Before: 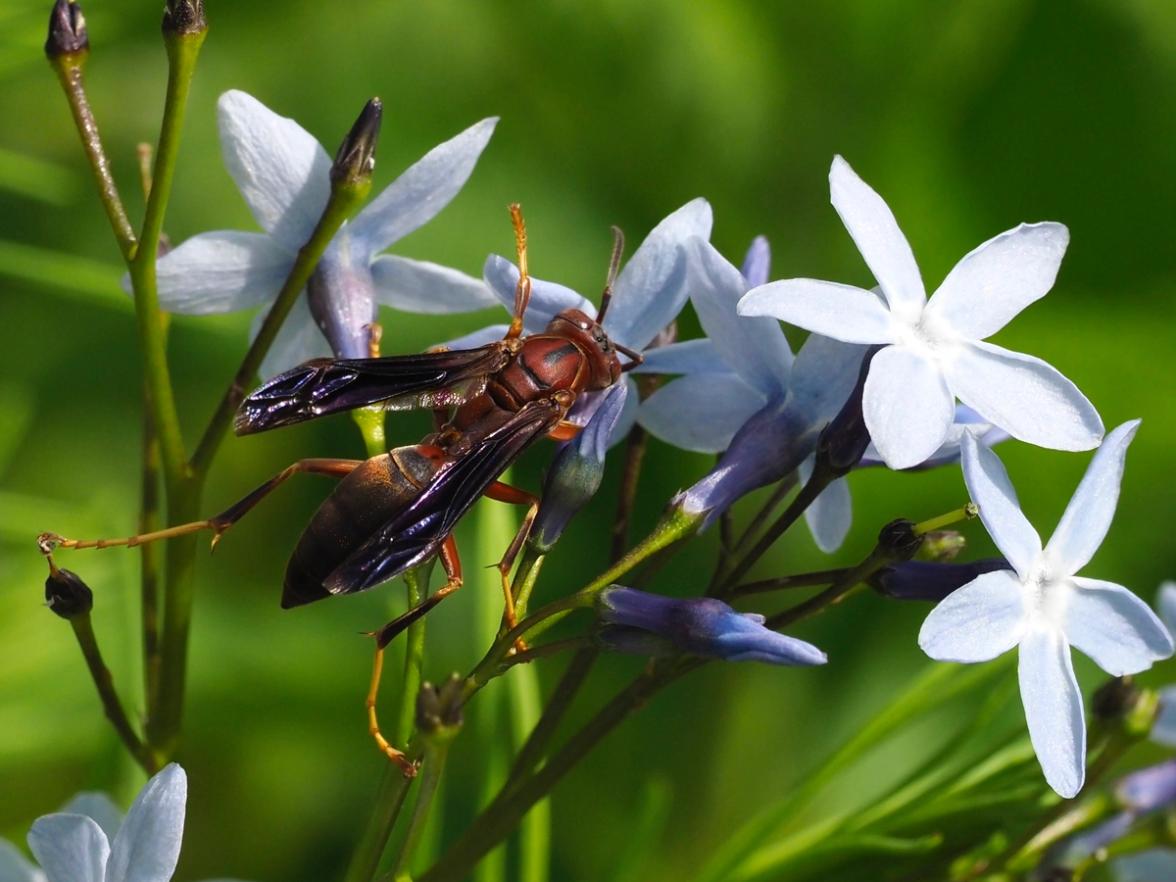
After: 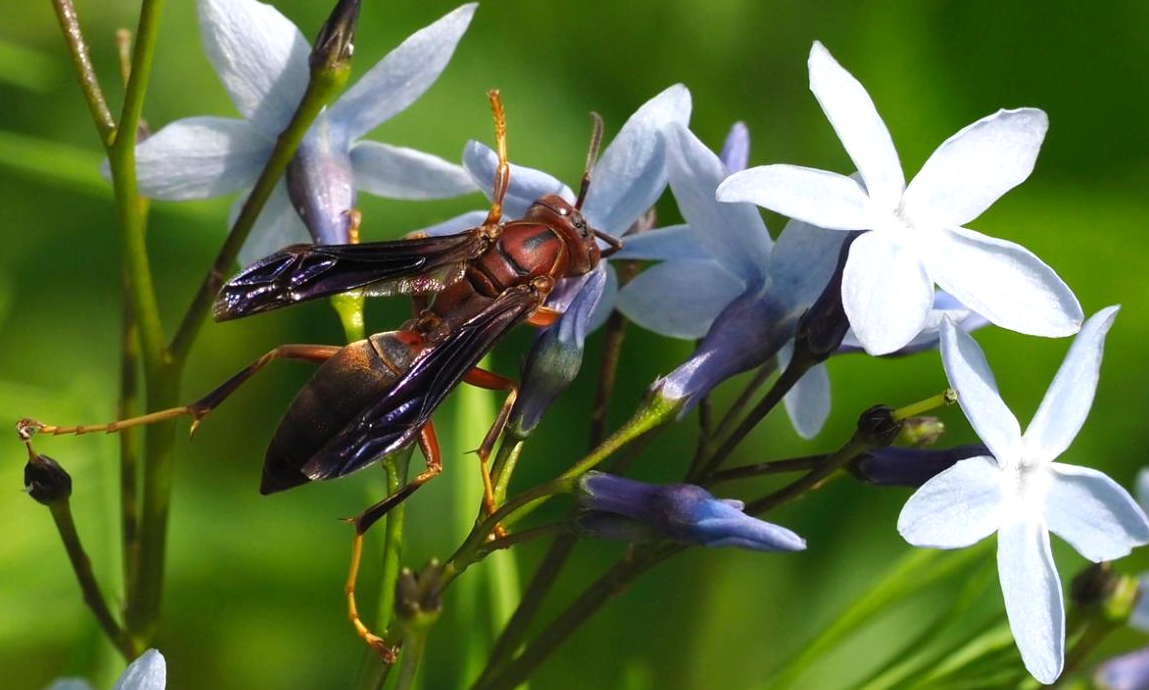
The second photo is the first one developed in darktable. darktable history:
crop and rotate: left 1.921%, top 12.934%, right 0.299%, bottom 8.761%
exposure: exposure 0.197 EV, compensate exposure bias true, compensate highlight preservation false
